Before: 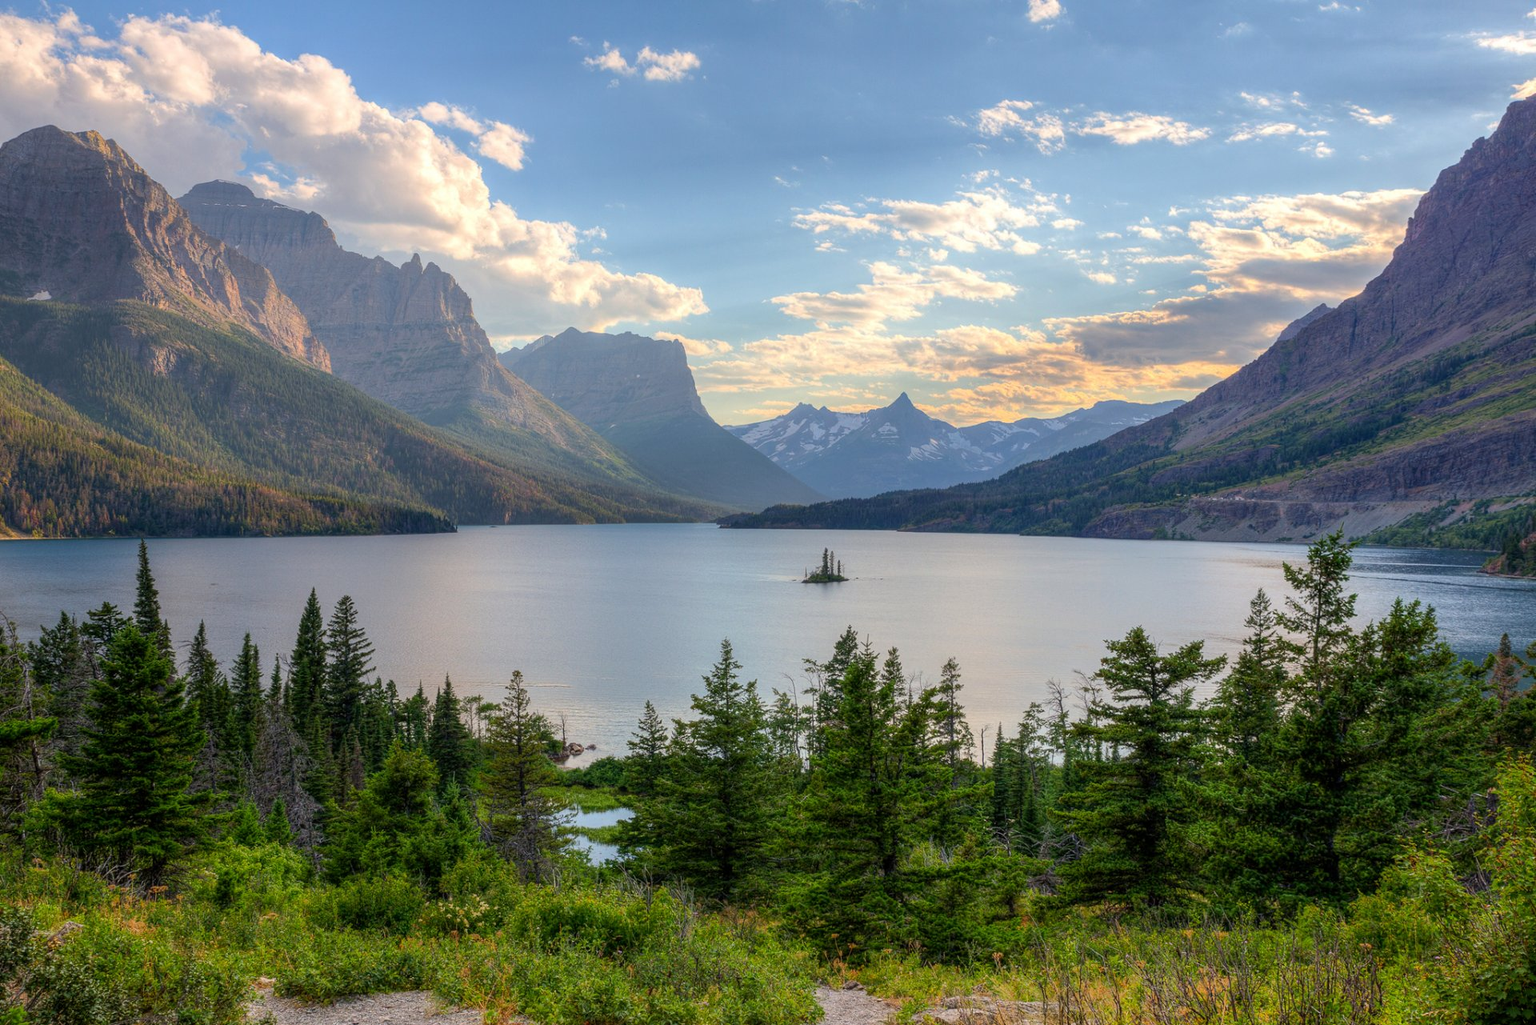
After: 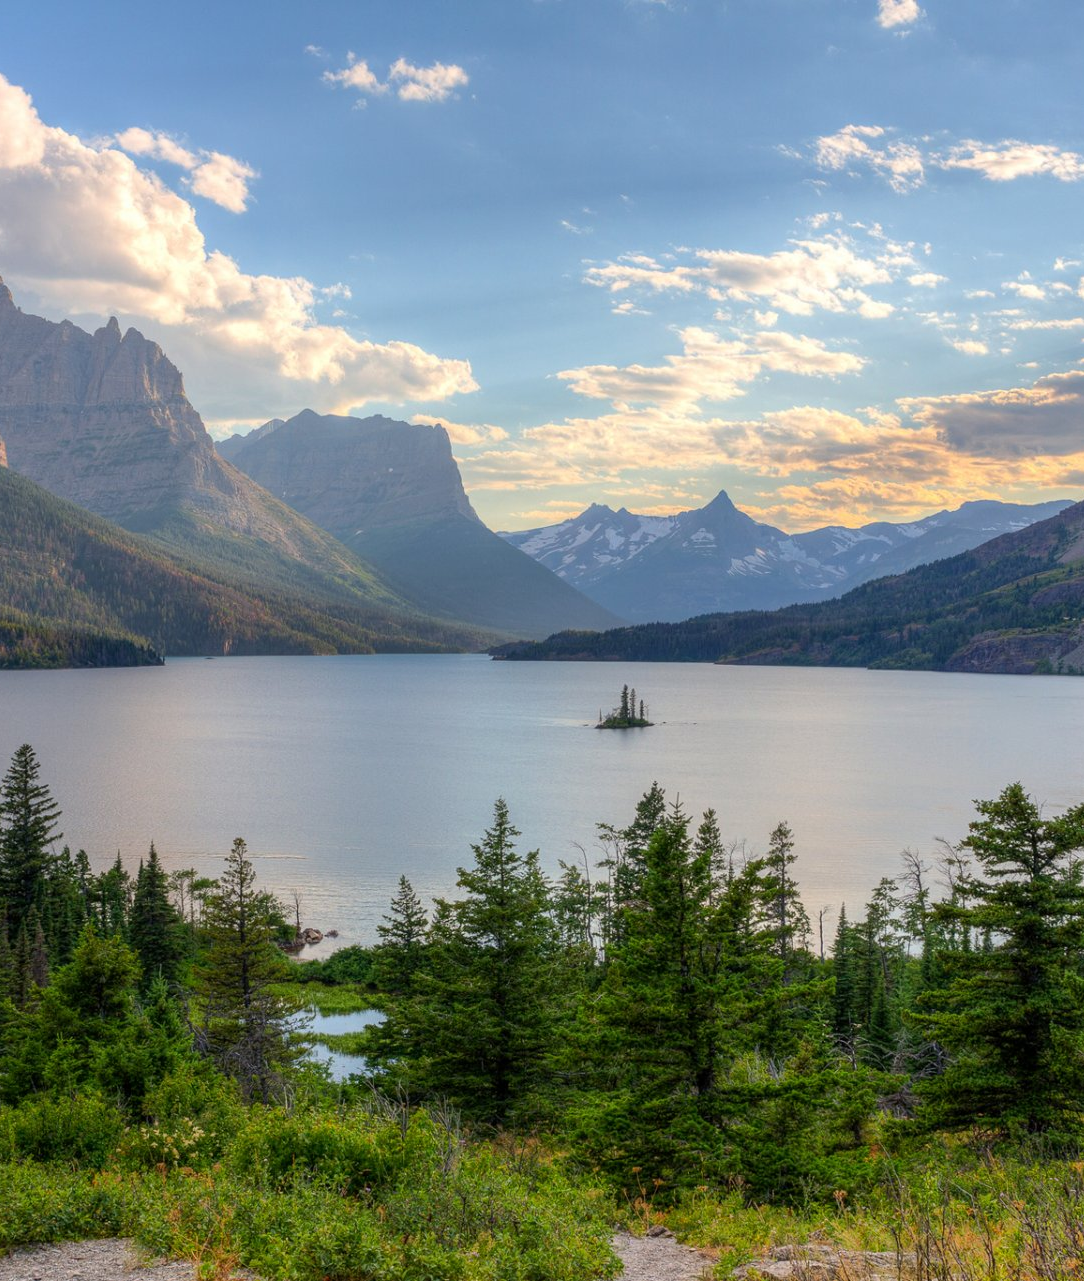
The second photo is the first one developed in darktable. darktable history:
crop: left 21.234%, right 22.275%
